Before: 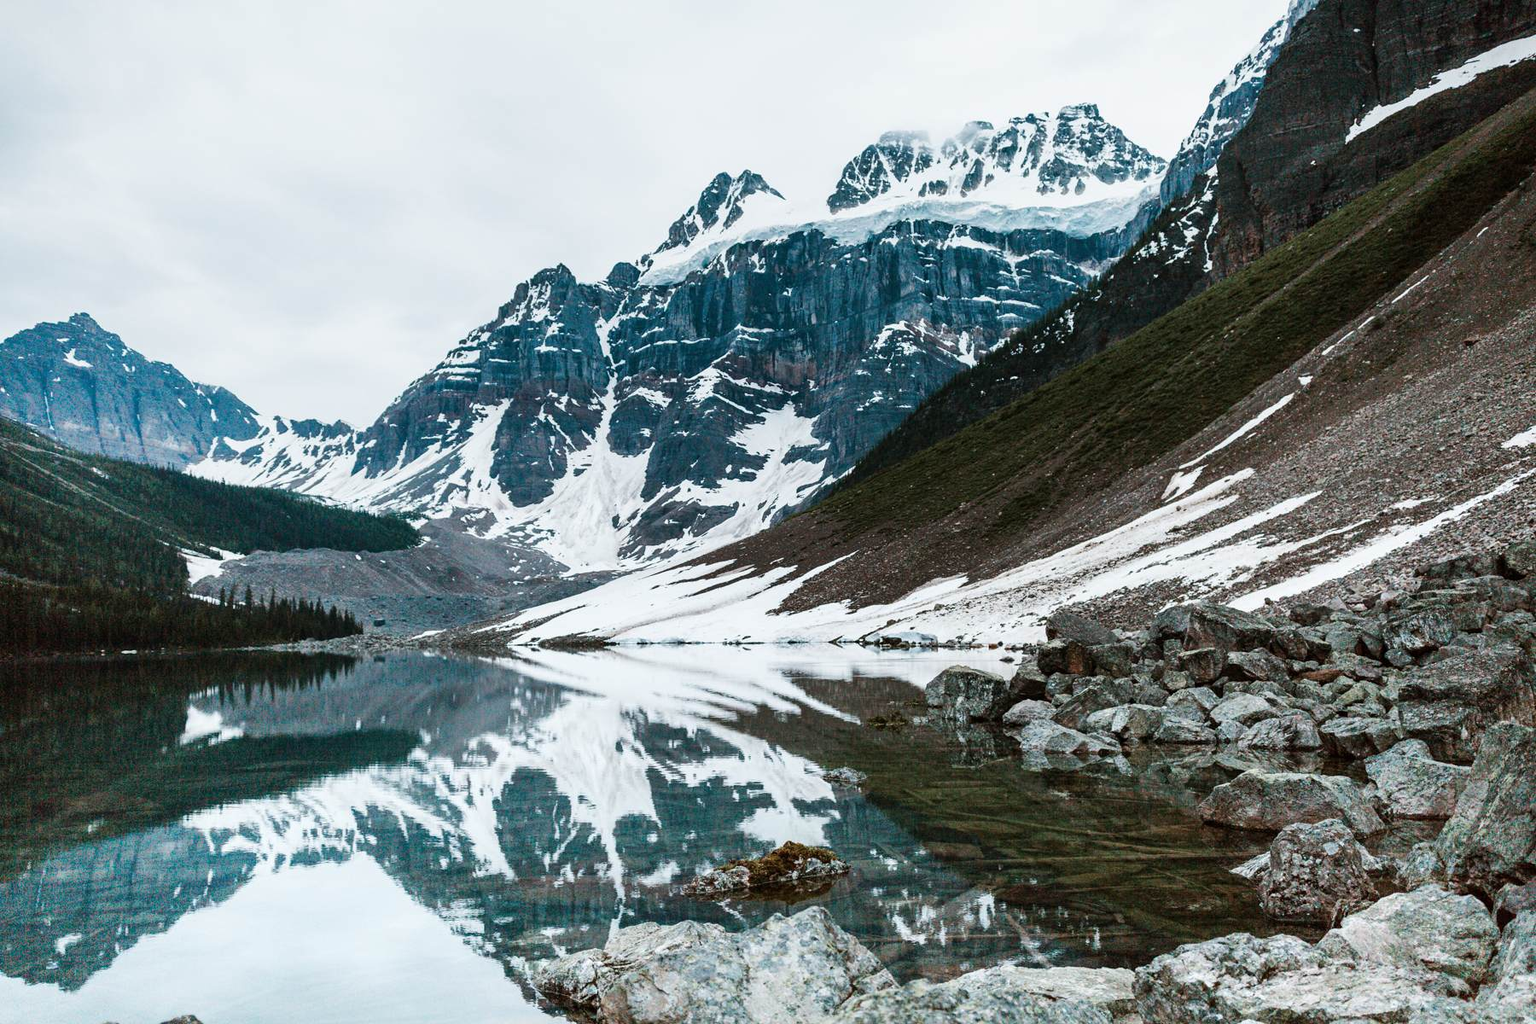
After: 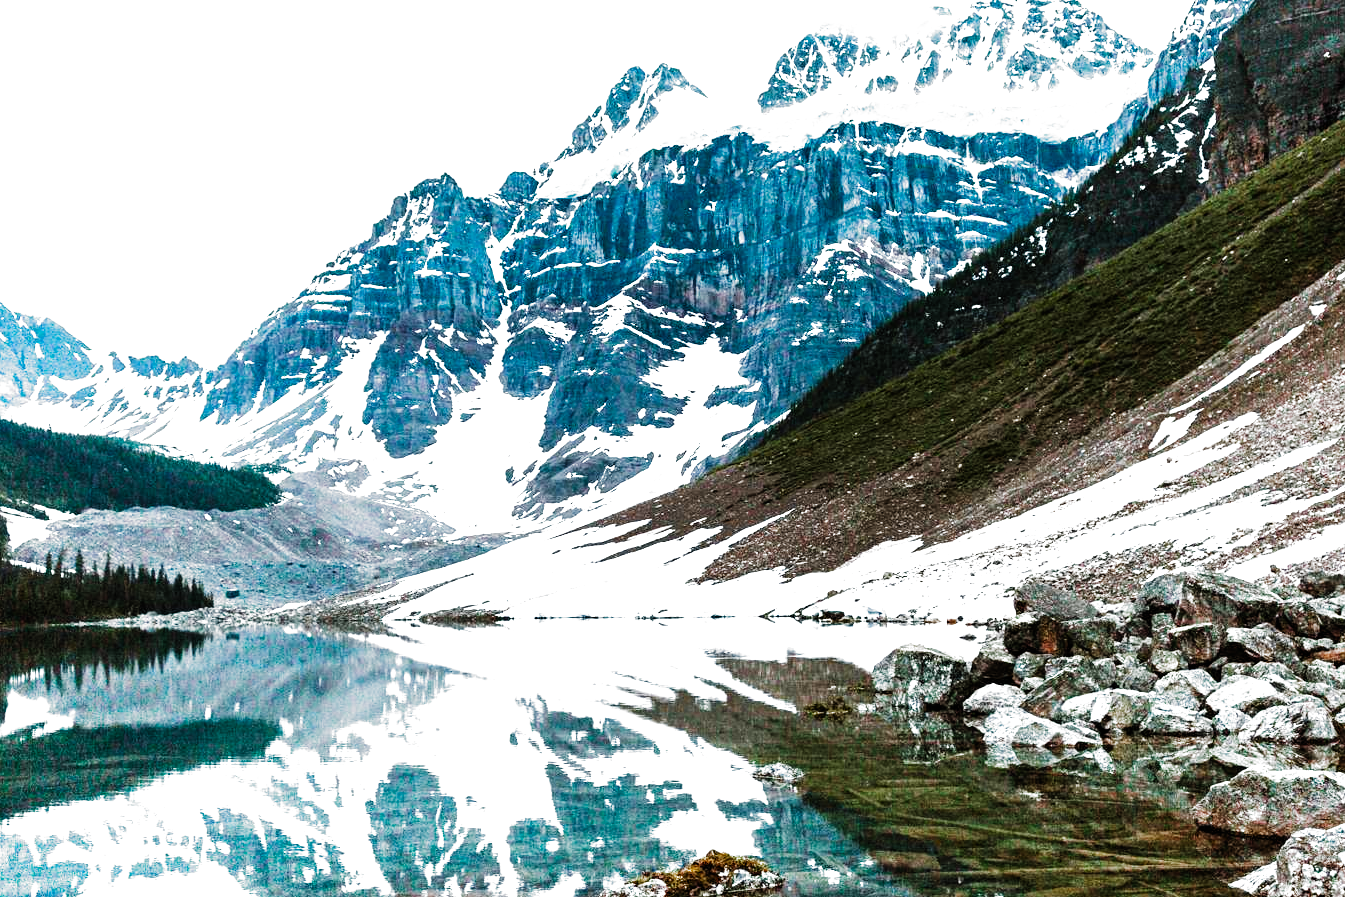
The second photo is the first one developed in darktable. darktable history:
crop and rotate: left 11.831%, top 11.346%, right 13.429%, bottom 13.899%
filmic rgb: black relative exposure -6.43 EV, white relative exposure 2.43 EV, threshold 3 EV, hardness 5.27, latitude 0.1%, contrast 1.425, highlights saturation mix 2%, preserve chrominance no, color science v5 (2021), contrast in shadows safe, contrast in highlights safe, enable highlight reconstruction true
exposure: black level correction 0, exposure 1.3 EV, compensate exposure bias true, compensate highlight preservation false
